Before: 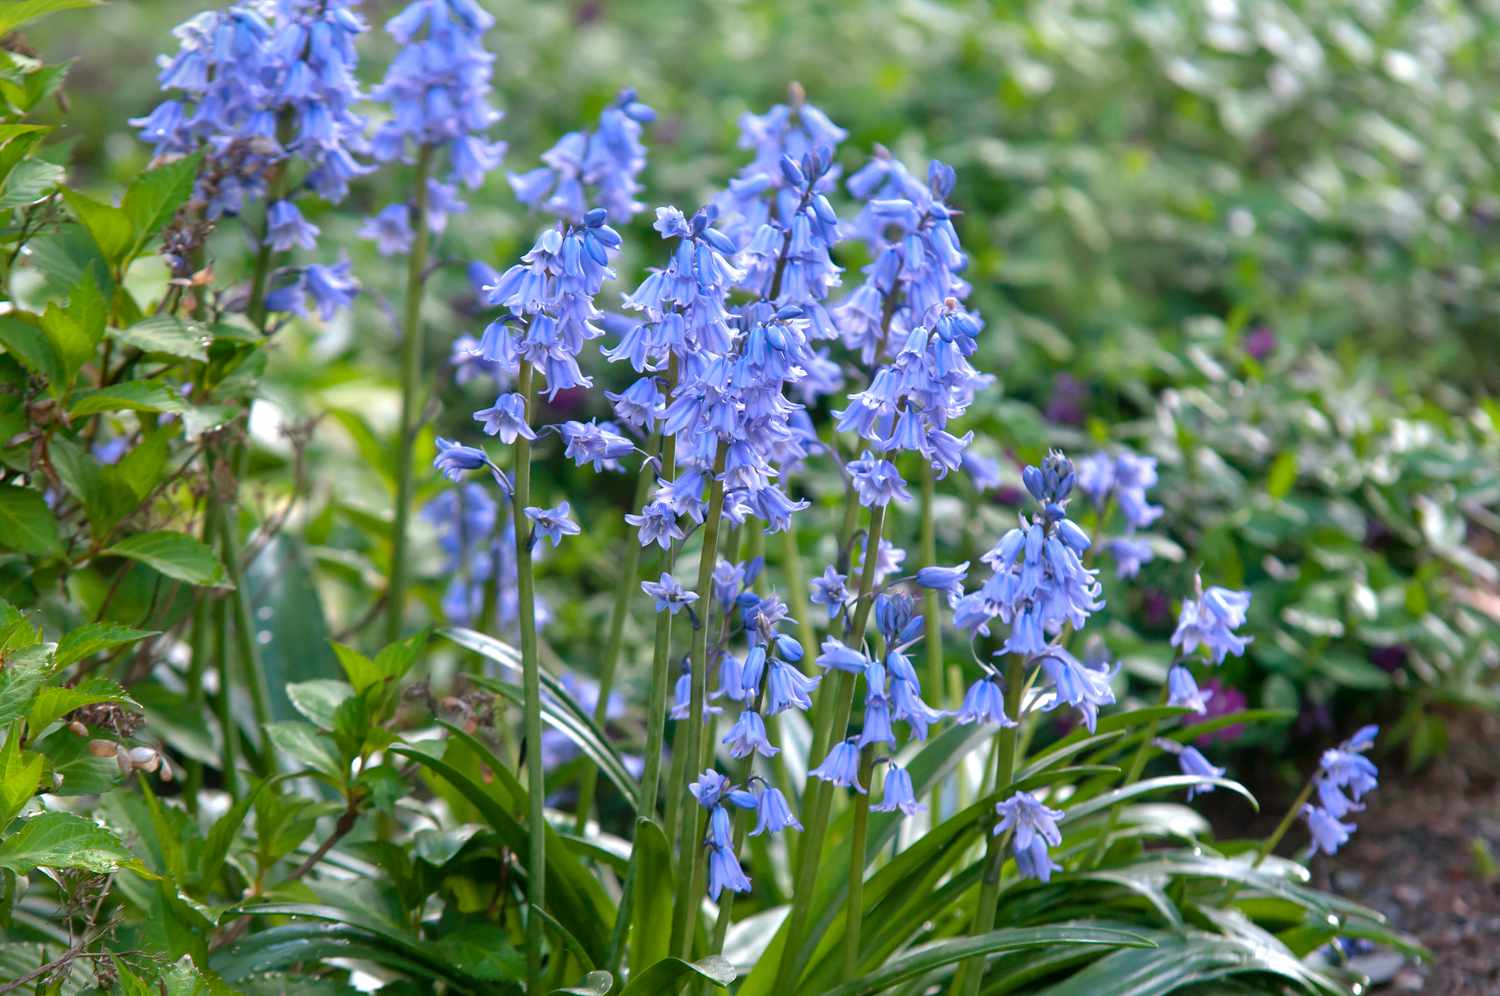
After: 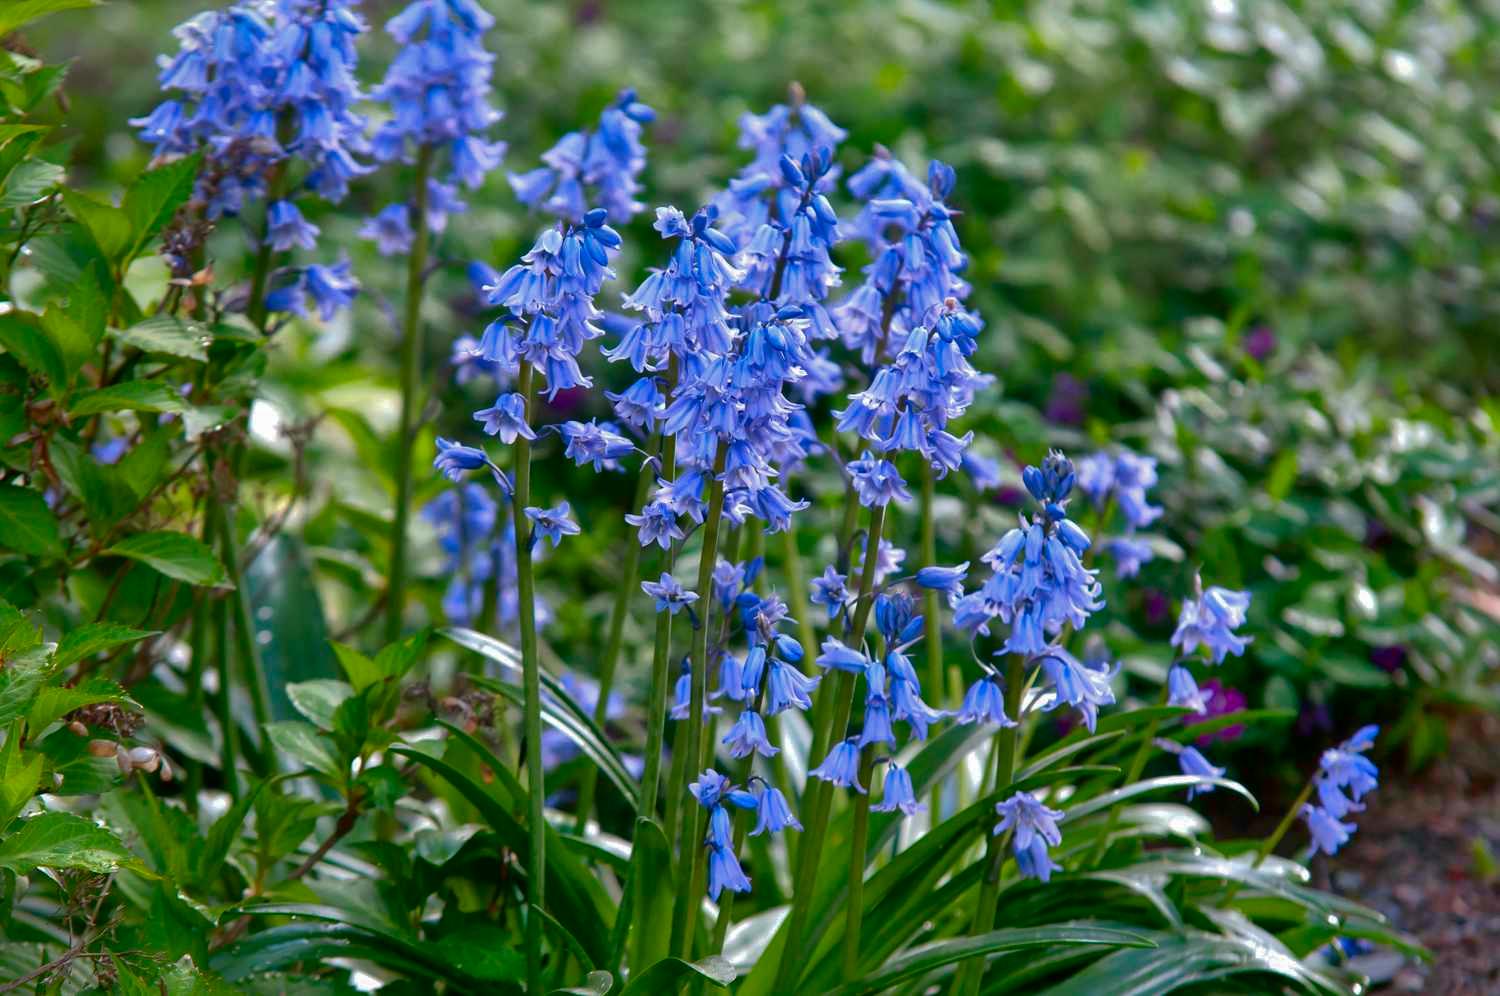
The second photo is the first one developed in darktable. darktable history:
contrast brightness saturation: contrast 0.098, brightness -0.266, saturation 0.138
shadows and highlights: shadows 59.15, highlights -59.76
